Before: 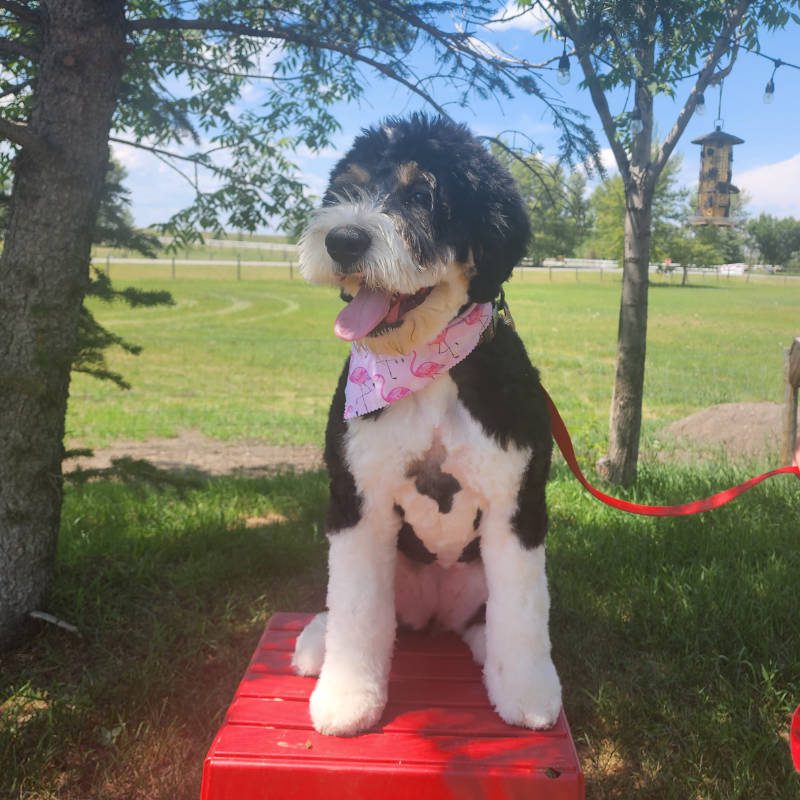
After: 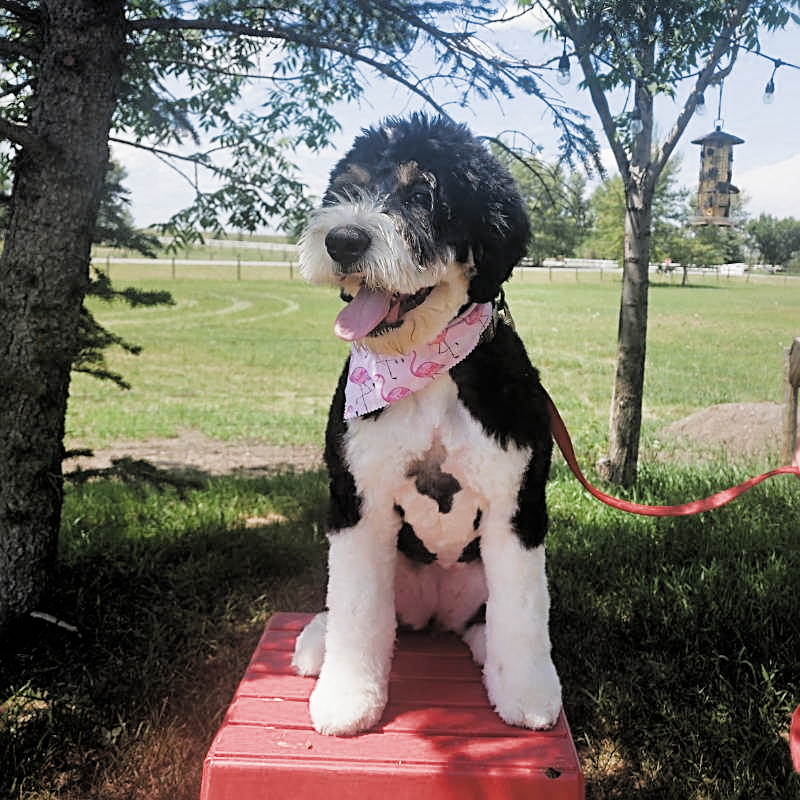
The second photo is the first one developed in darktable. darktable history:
sharpen: radius 2.536, amount 0.617
filmic rgb: black relative exposure -3.71 EV, white relative exposure 2.77 EV, dynamic range scaling -4.72%, hardness 3.04, color science v4 (2020)
